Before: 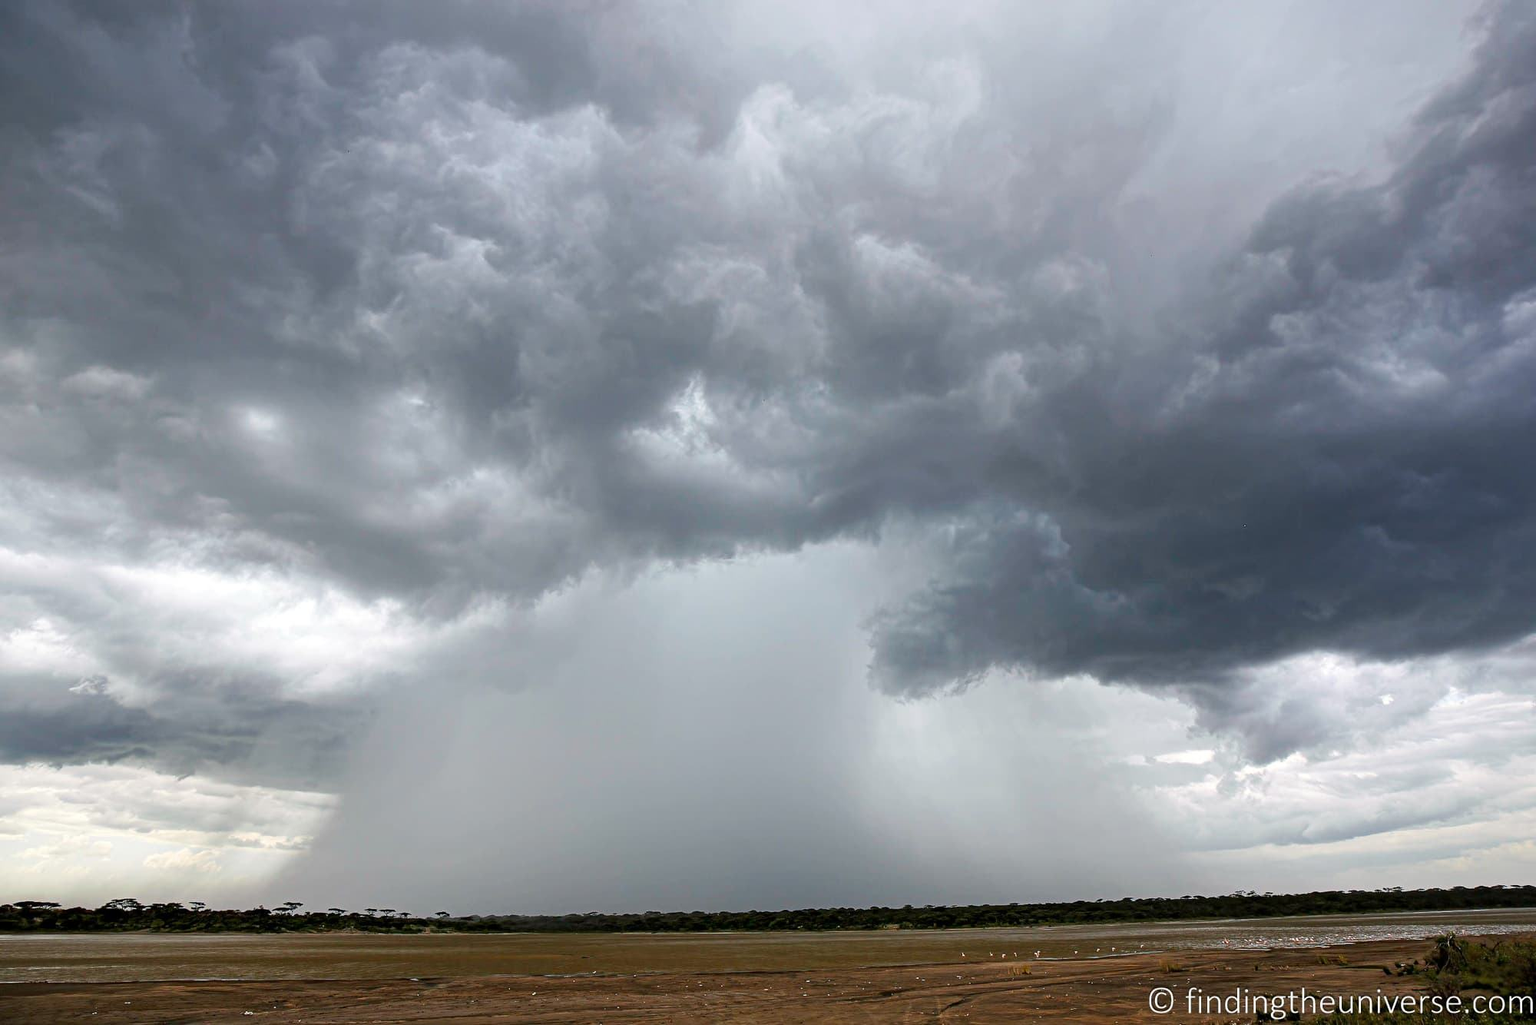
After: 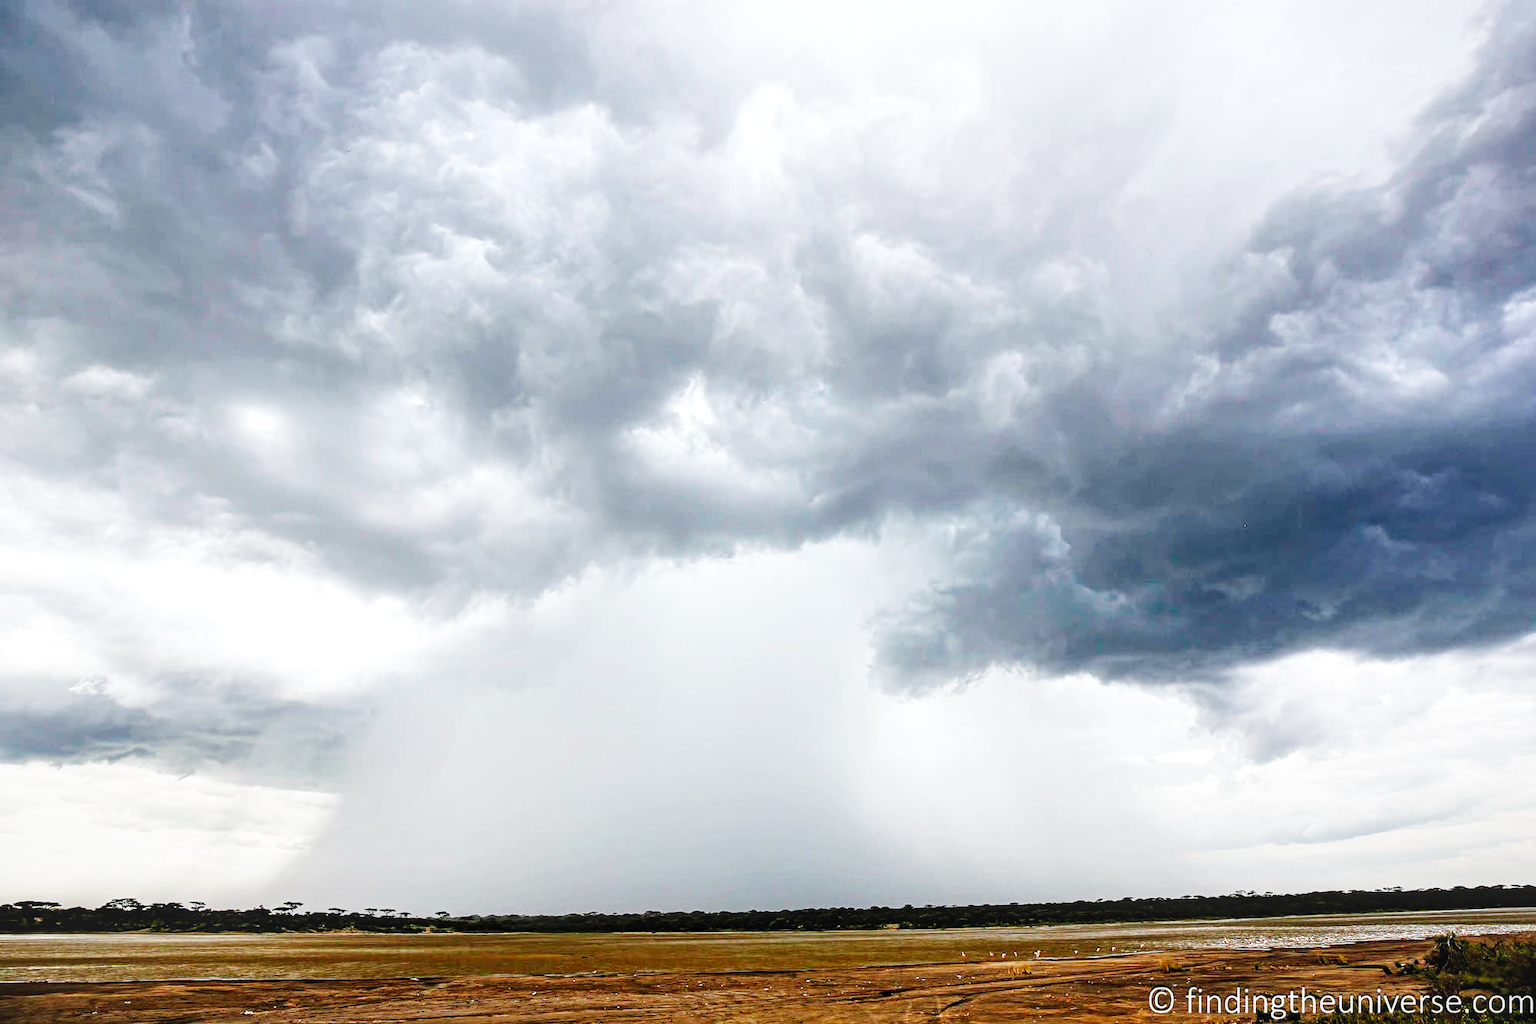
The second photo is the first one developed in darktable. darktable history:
base curve: curves: ch0 [(0, 0) (0, 0) (0.002, 0.001) (0.008, 0.003) (0.019, 0.011) (0.037, 0.037) (0.064, 0.11) (0.102, 0.232) (0.152, 0.379) (0.216, 0.524) (0.296, 0.665) (0.394, 0.789) (0.512, 0.881) (0.651, 0.945) (0.813, 0.986) (1, 1)], preserve colors none
local contrast: on, module defaults
color calibration: illuminant same as pipeline (D50), adaptation XYZ, x 0.346, y 0.359, temperature 5021.62 K
exposure: black level correction 0, exposure 0 EV, compensate exposure bias true, compensate highlight preservation false
